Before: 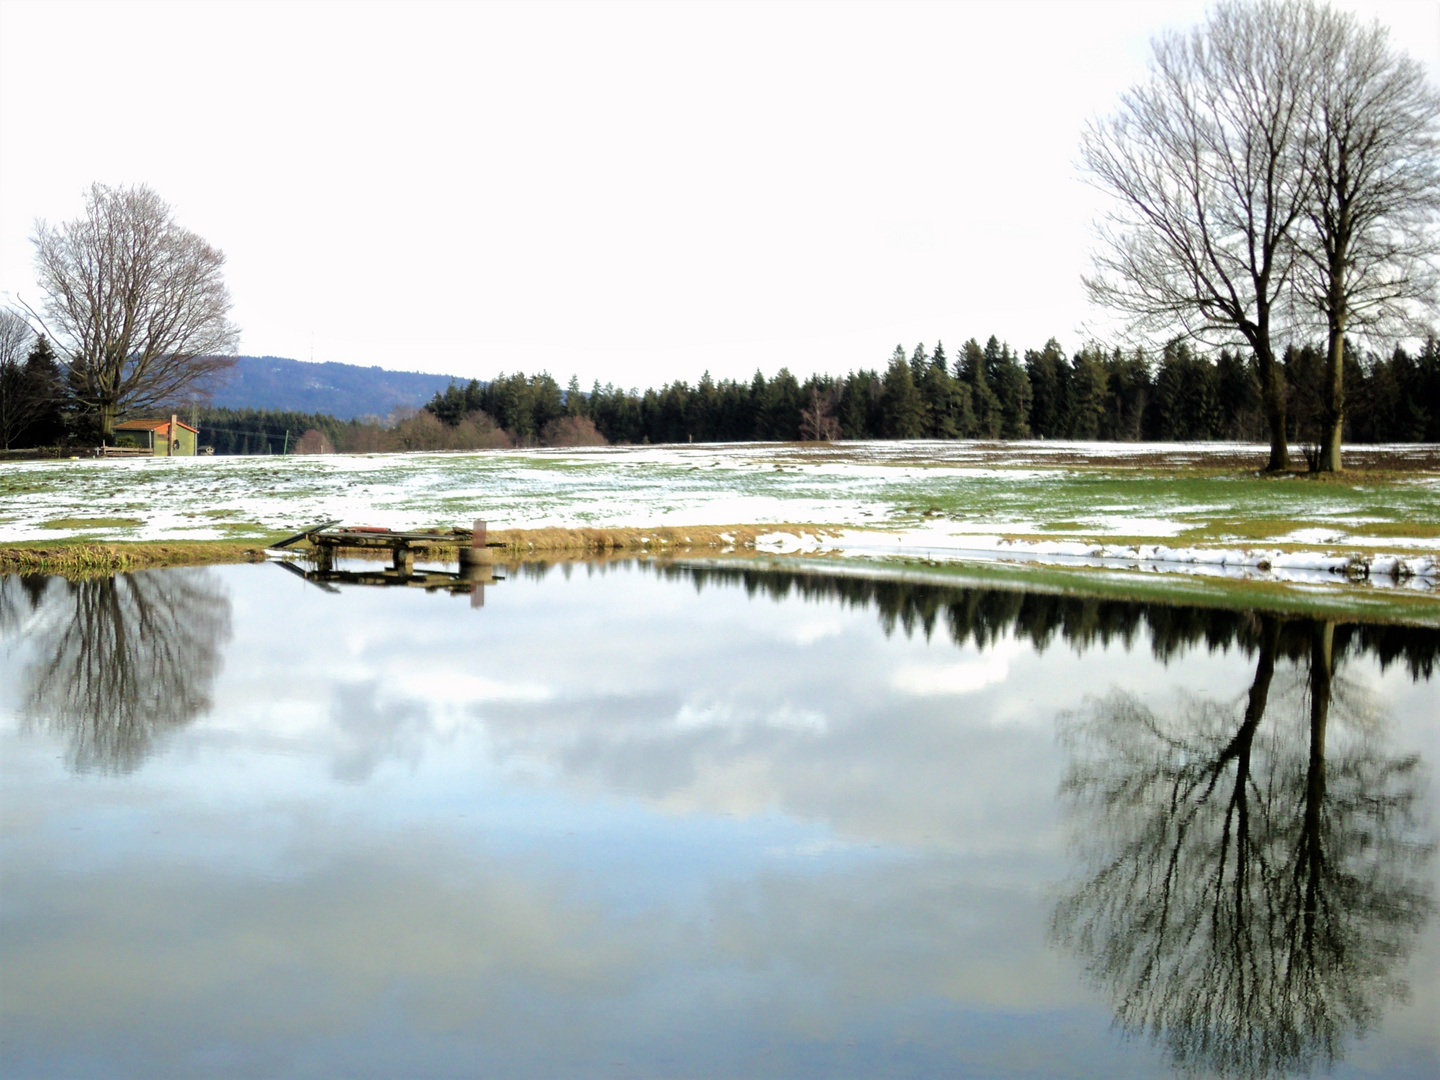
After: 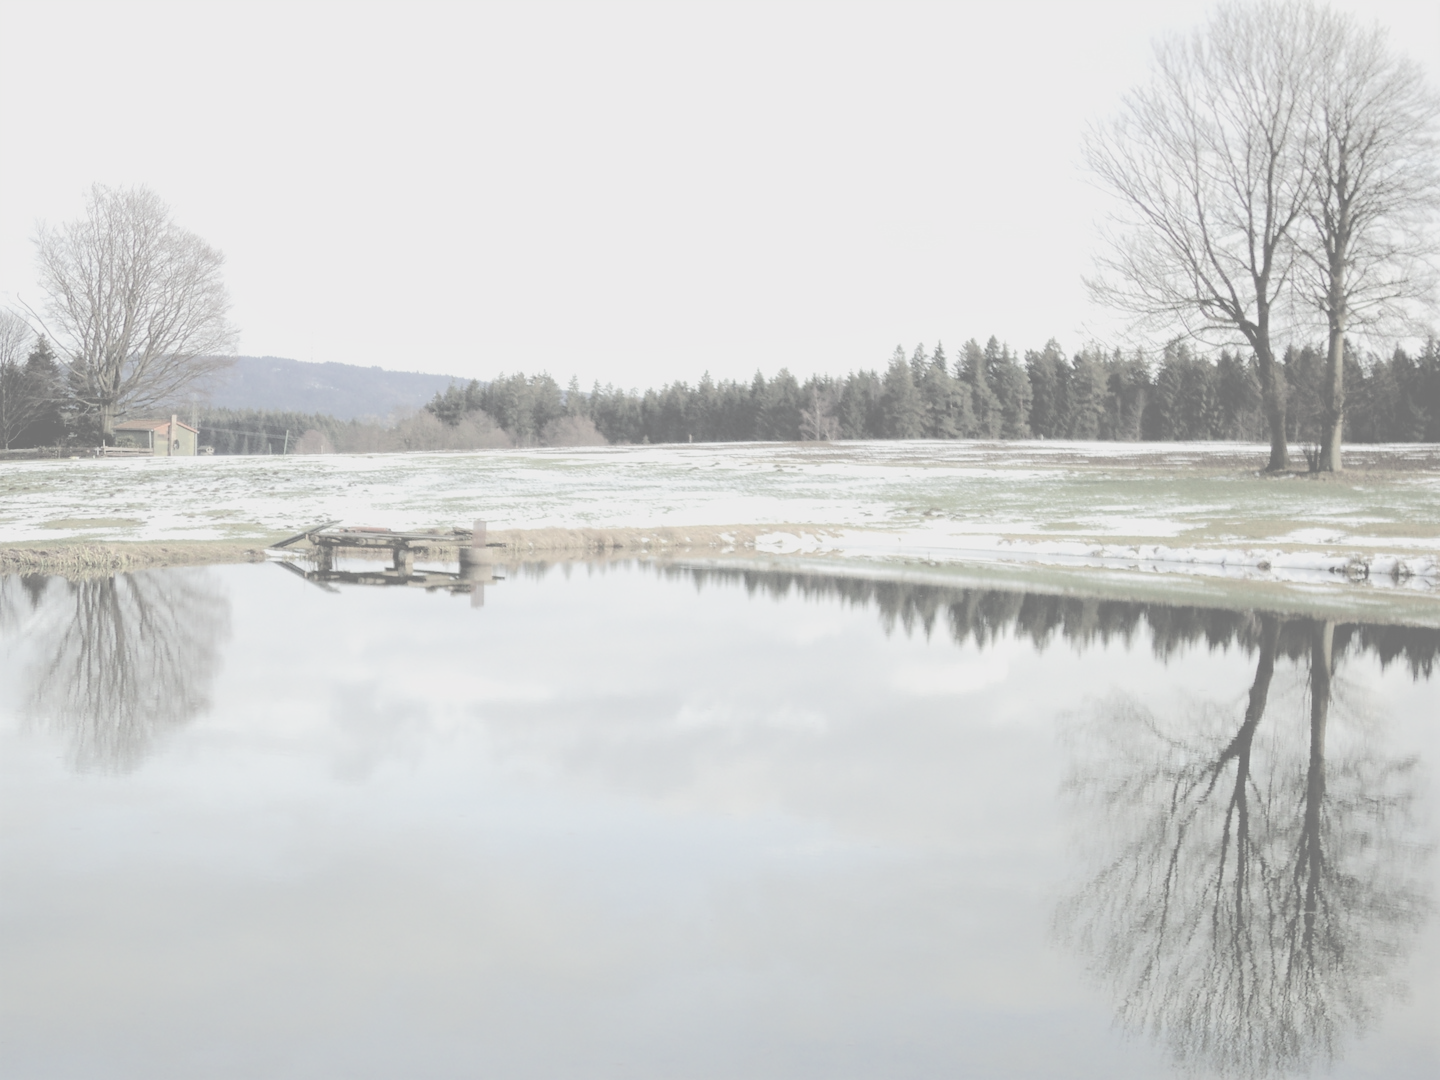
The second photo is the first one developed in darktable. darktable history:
contrast brightness saturation: contrast -0.308, brightness 0.77, saturation -0.789
